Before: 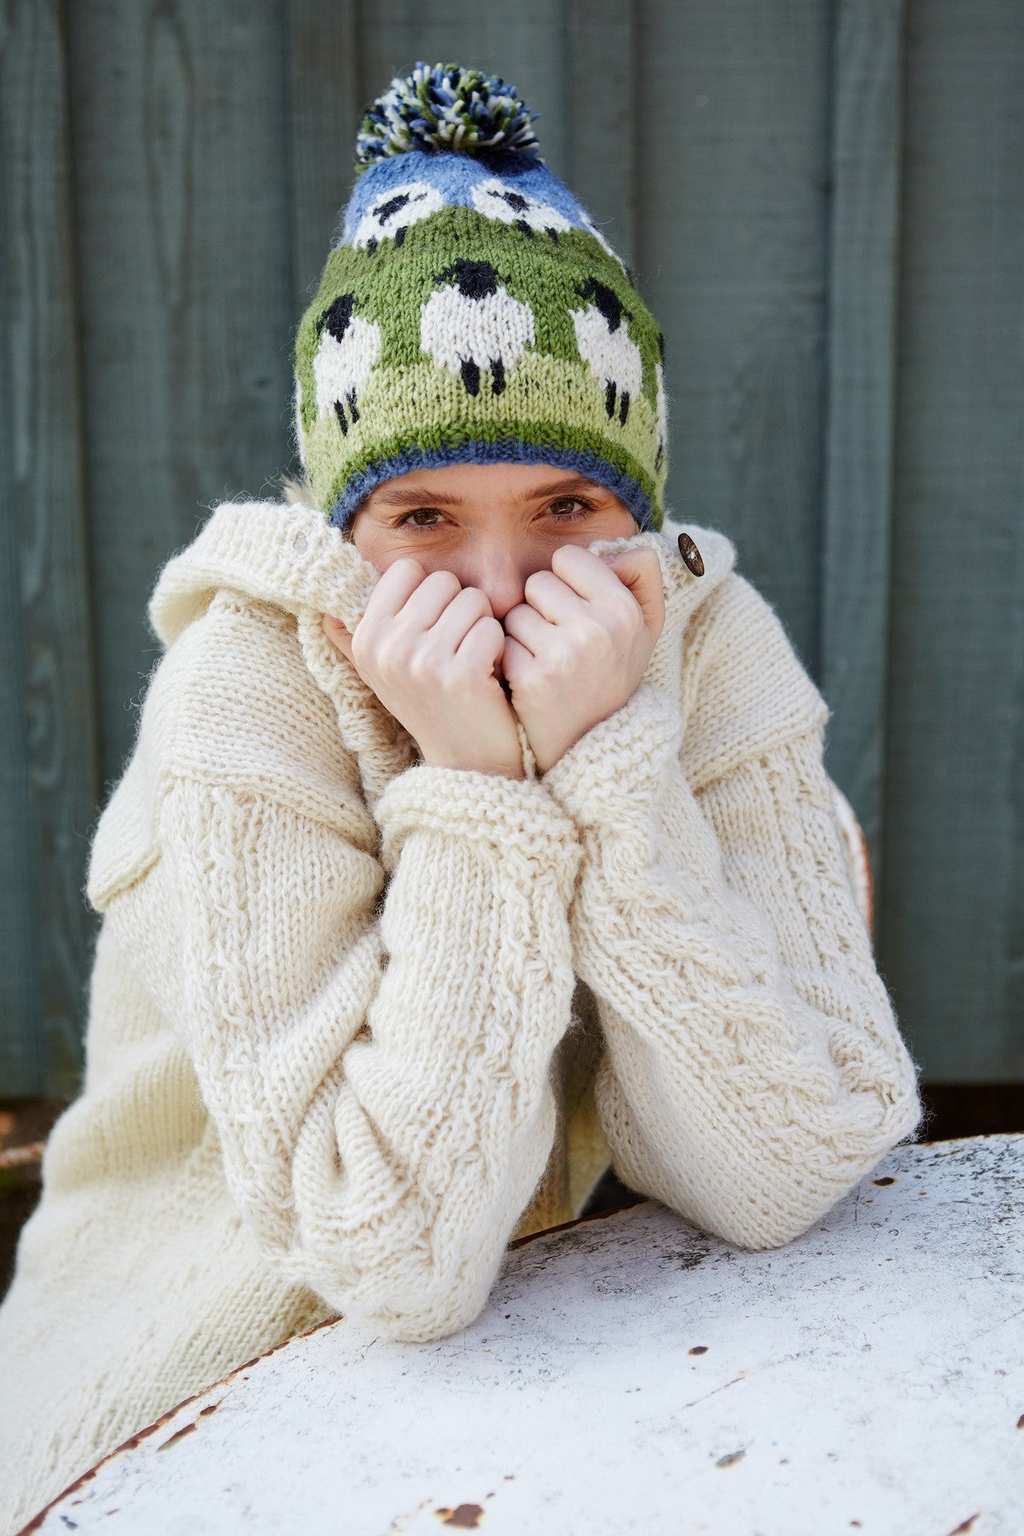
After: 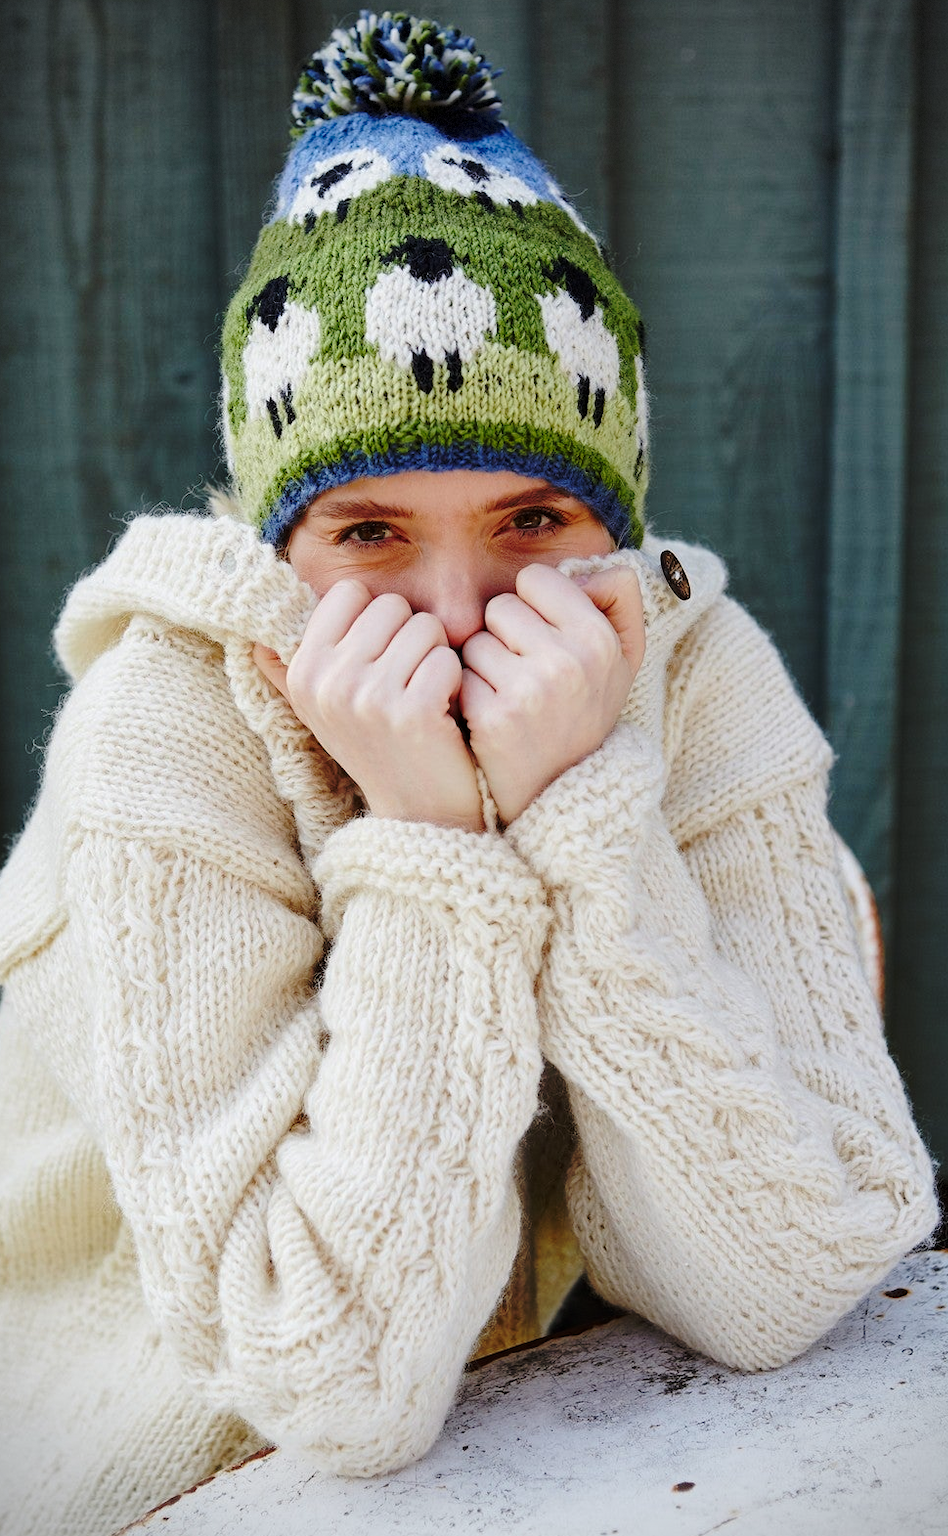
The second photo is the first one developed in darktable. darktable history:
crop: left 9.994%, top 3.479%, right 9.154%, bottom 9.191%
vignetting: dithering 8-bit output
base curve: curves: ch0 [(0, 0) (0.073, 0.04) (0.157, 0.139) (0.492, 0.492) (0.758, 0.758) (1, 1)], preserve colors none
